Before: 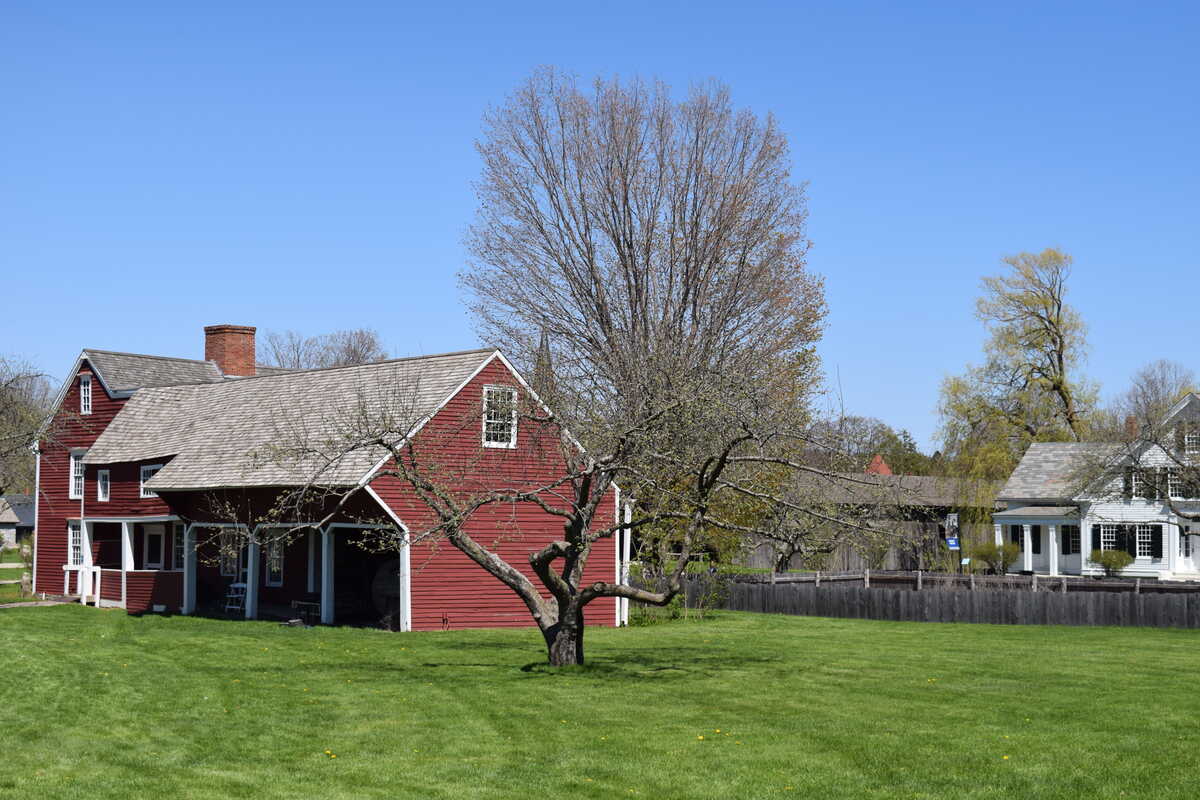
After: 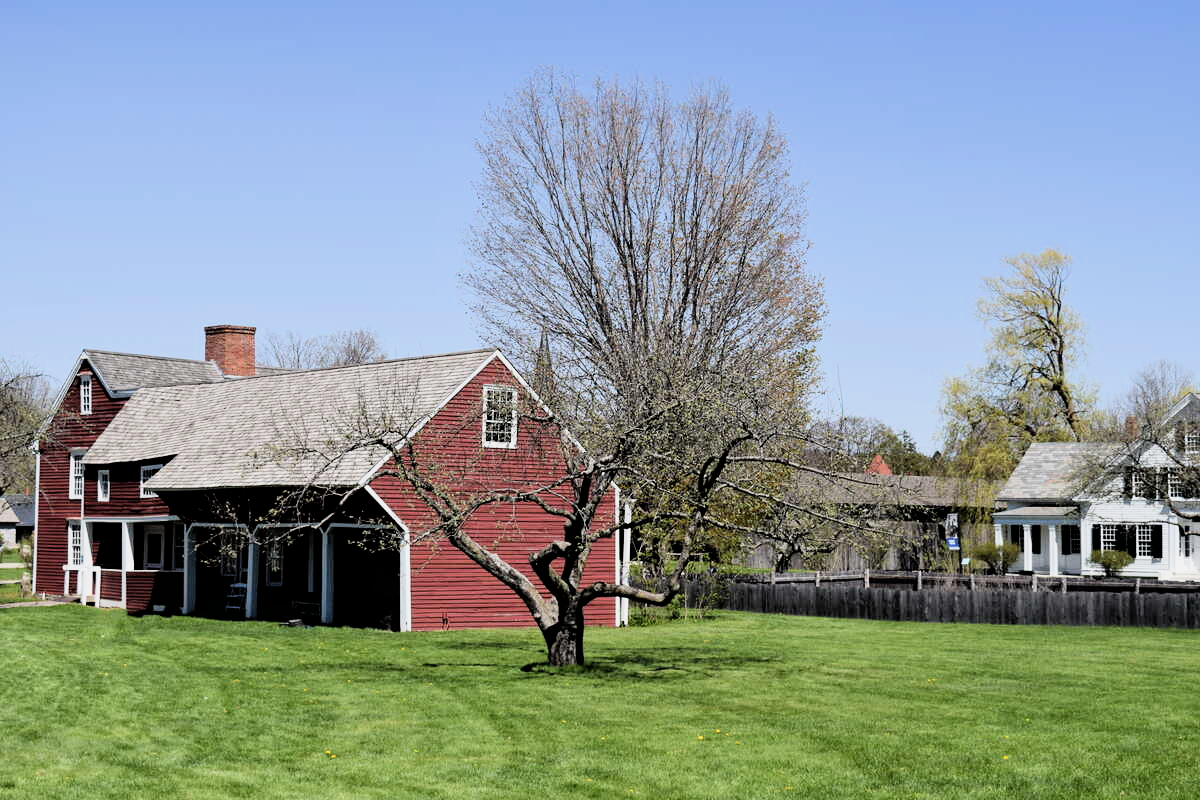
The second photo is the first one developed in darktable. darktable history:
tone equalizer: -8 EV -0.417 EV, -7 EV -0.393 EV, -6 EV -0.311 EV, -5 EV -0.2 EV, -3 EV 0.204 EV, -2 EV 0.347 EV, -1 EV 0.404 EV, +0 EV 0.392 EV, smoothing diameter 24.91%, edges refinement/feathering 6.89, preserve details guided filter
filmic rgb: black relative exposure -5.08 EV, white relative exposure 3.96 EV, hardness 2.89, contrast 1.408, highlights saturation mix -20.5%
